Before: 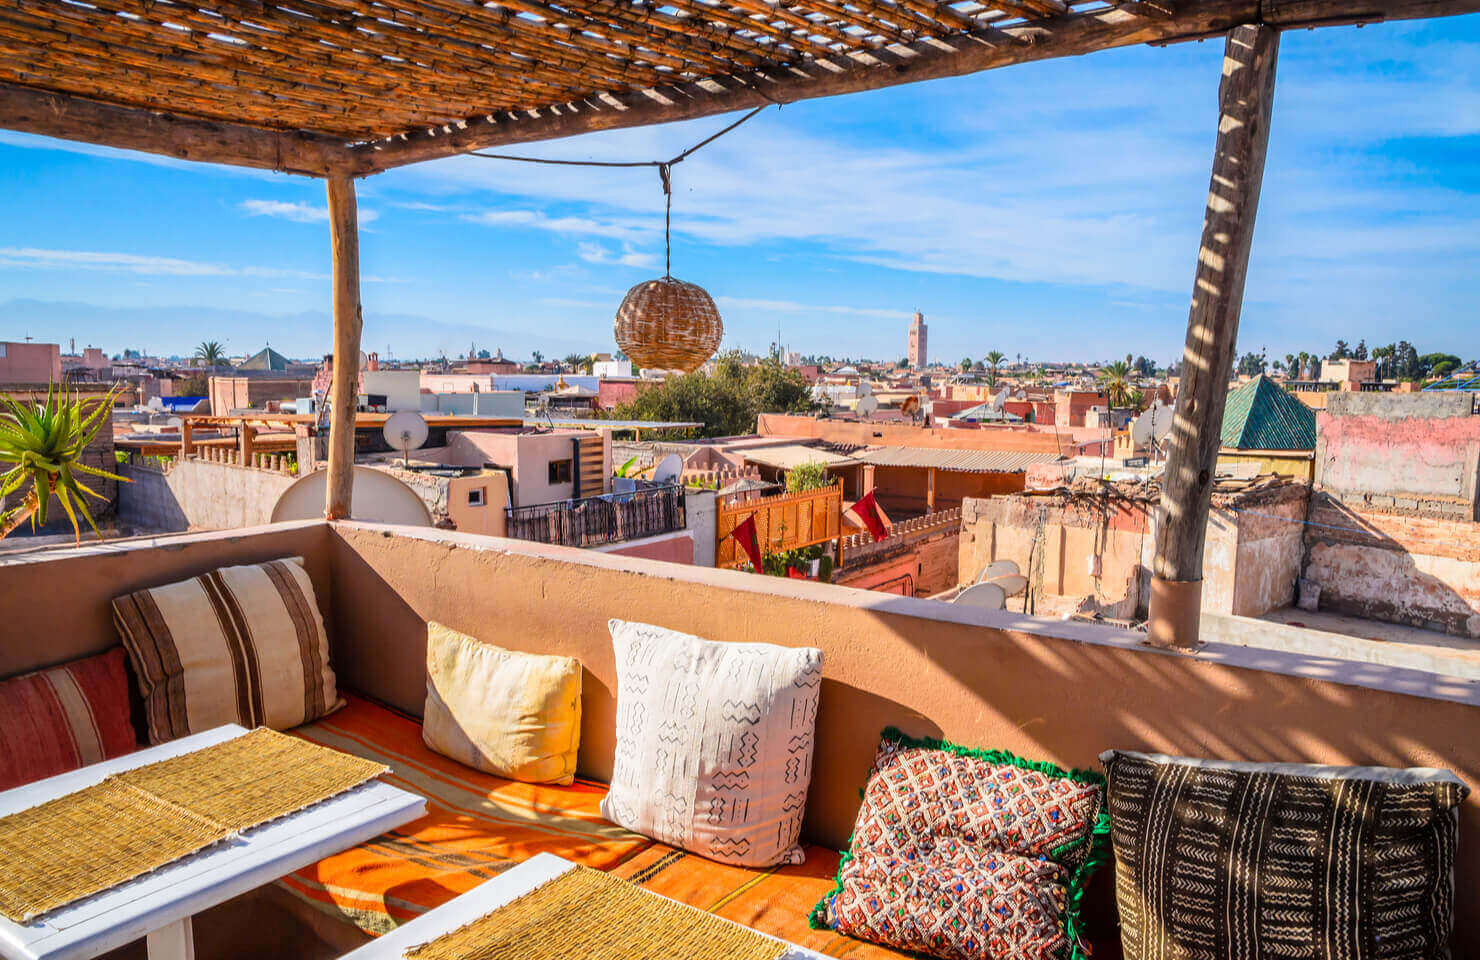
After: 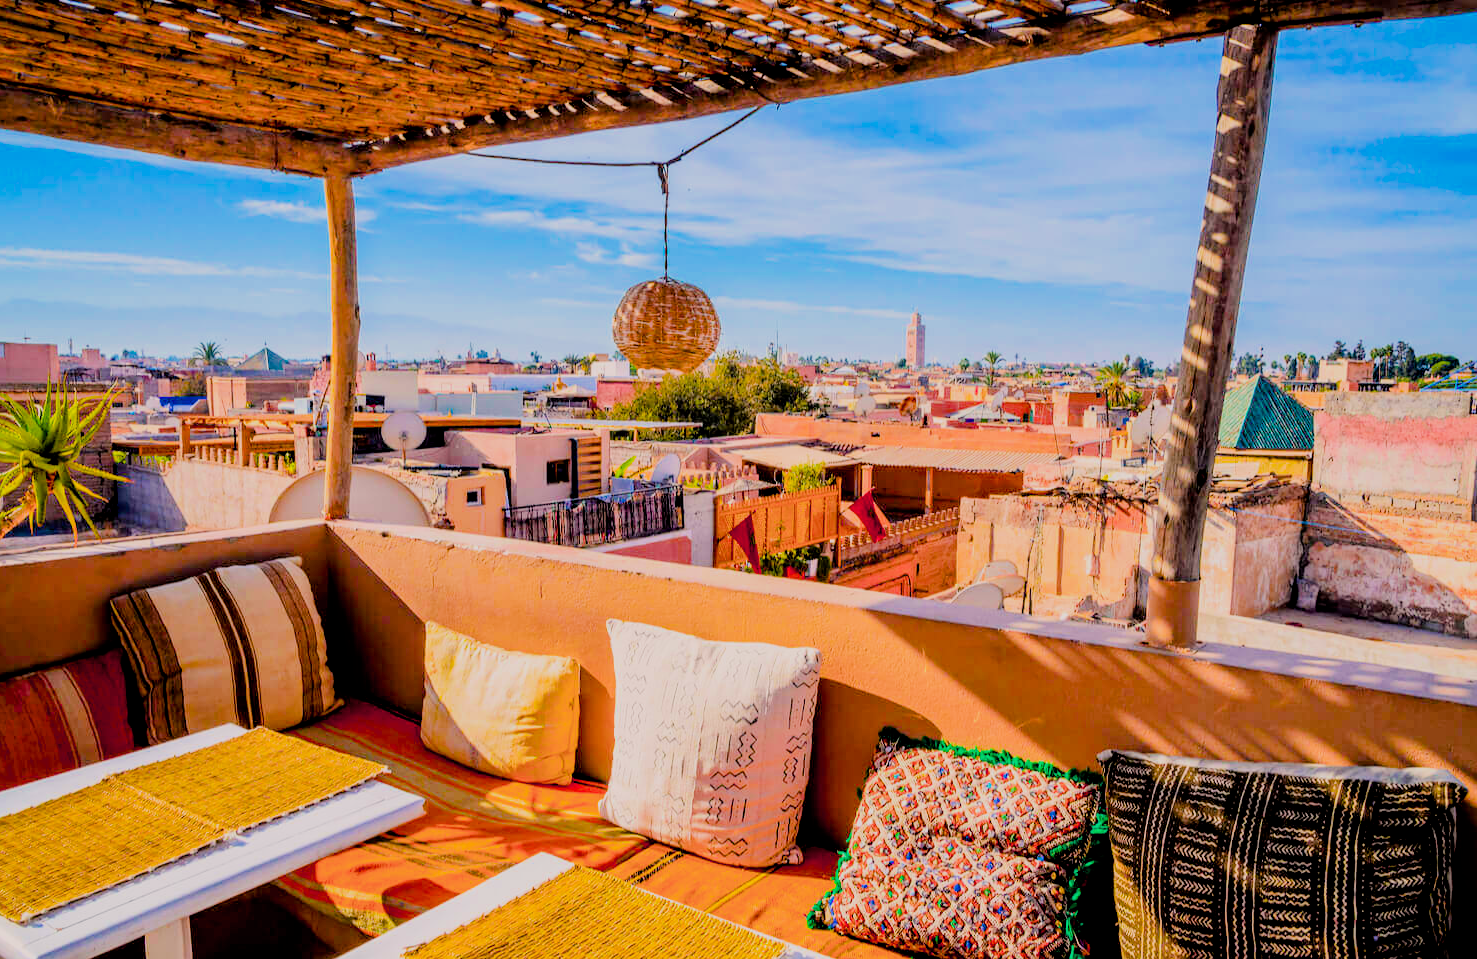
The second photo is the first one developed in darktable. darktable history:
crop and rotate: left 0.18%, bottom 0.01%
exposure: black level correction 0.012, exposure 0.695 EV, compensate exposure bias true, compensate highlight preservation false
filmic rgb: black relative exposure -6.13 EV, white relative exposure 6.96 EV, hardness 2.28, iterations of high-quality reconstruction 0
color balance rgb: highlights gain › chroma 2.071%, highlights gain › hue 46.52°, linear chroma grading › global chroma 19.354%, perceptual saturation grading › global saturation 16.58%, global vibrance 20%
